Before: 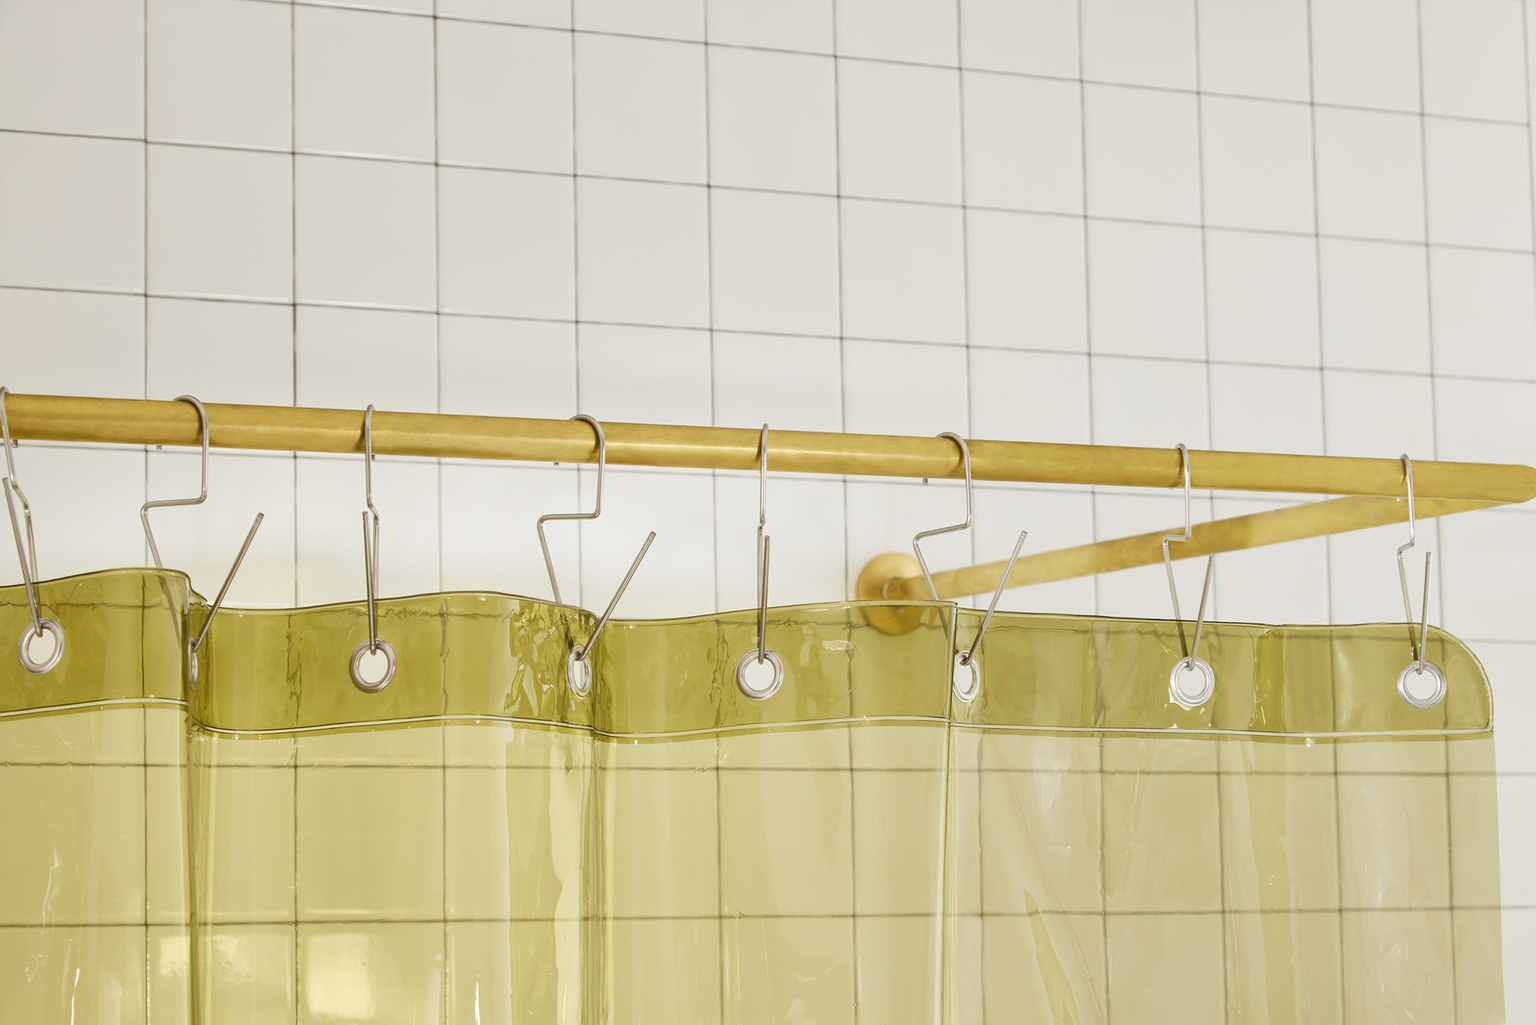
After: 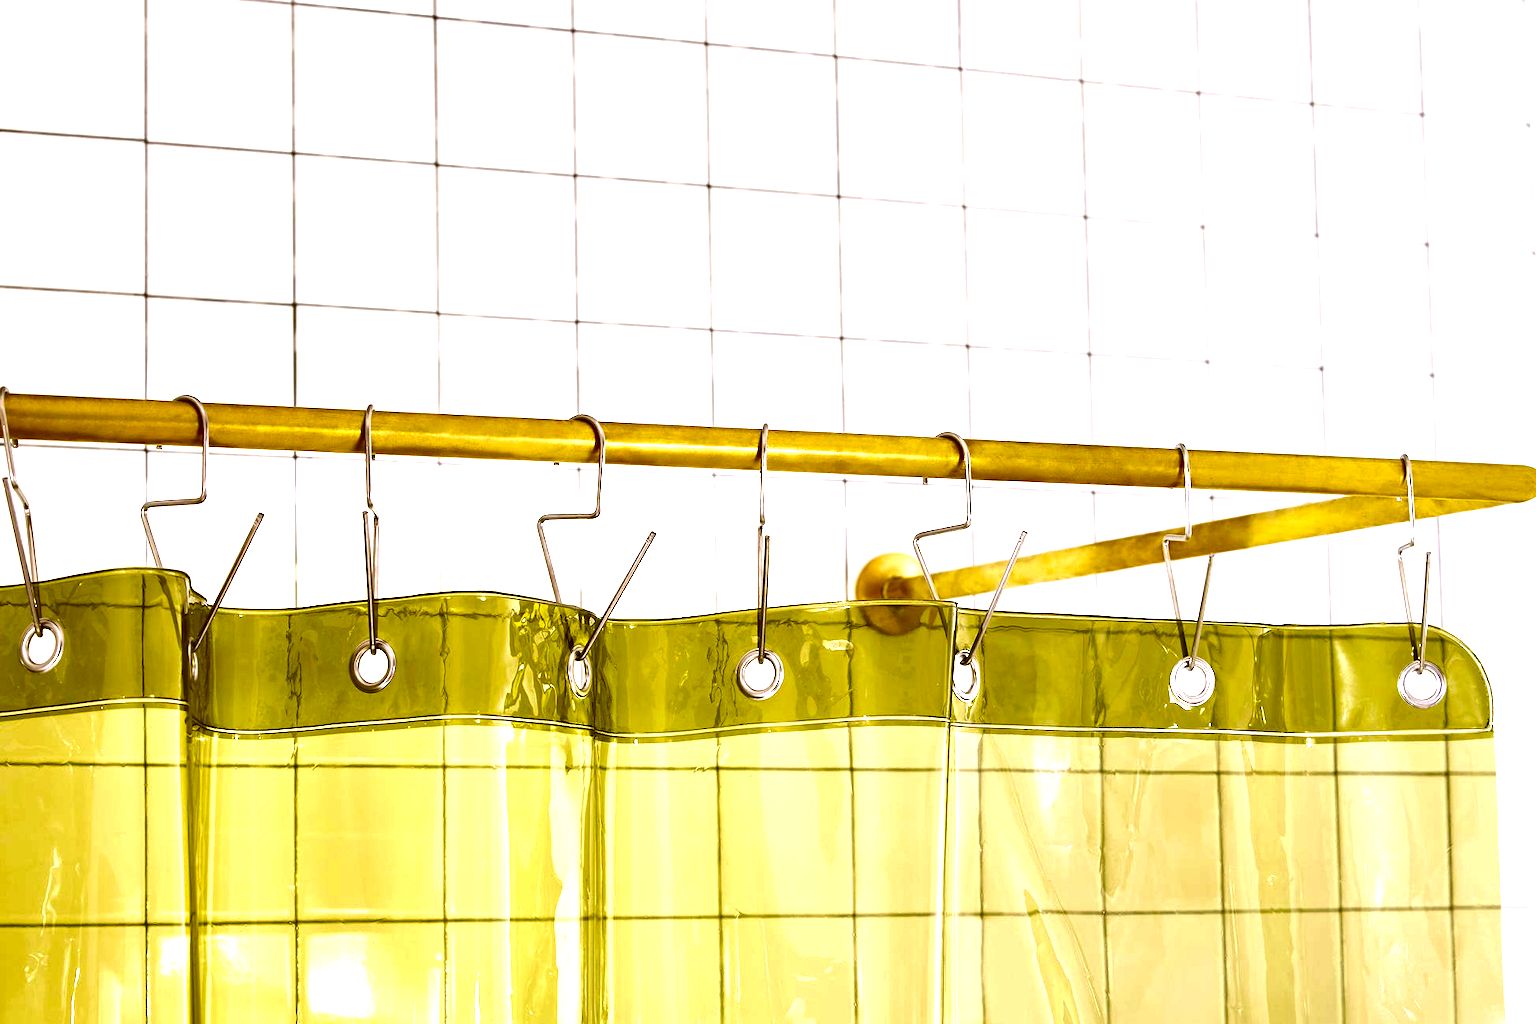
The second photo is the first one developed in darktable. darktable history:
color calibration: illuminant as shot in camera, x 0.358, y 0.373, temperature 4628.91 K
color balance: lift [0.975, 0.993, 1, 1.015], gamma [1.1, 1, 1, 0.945], gain [1, 1.04, 1, 0.95]
exposure: black level correction 0, exposure 0.9 EV, compensate highlight preservation false
contrast brightness saturation: brightness -1, saturation 1
